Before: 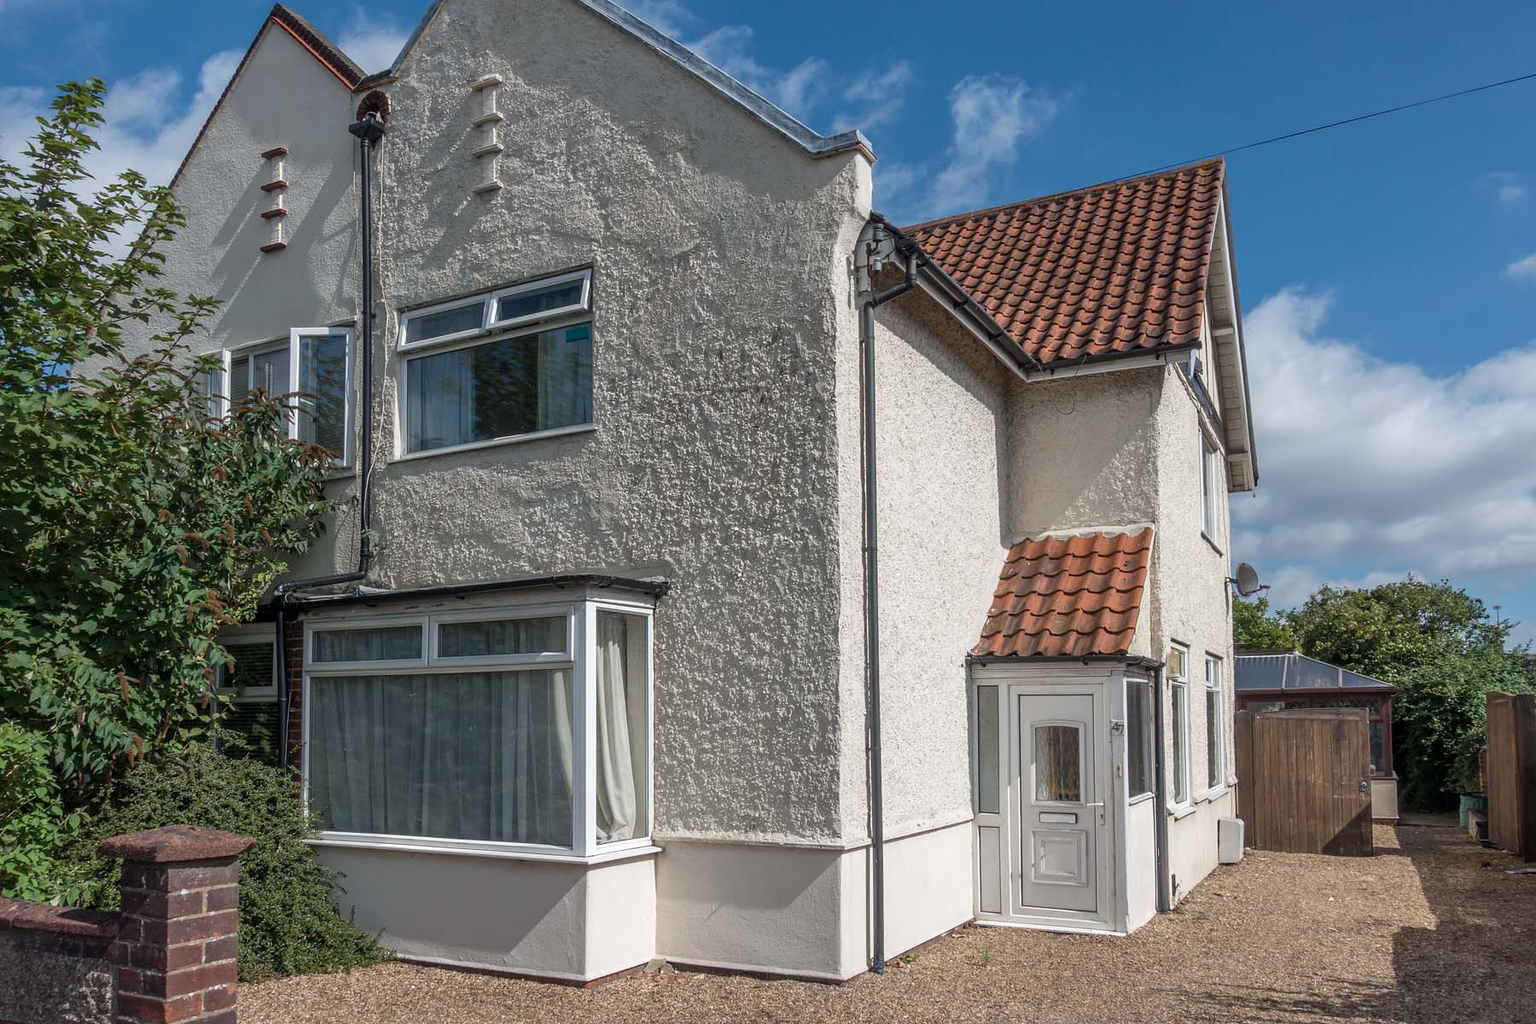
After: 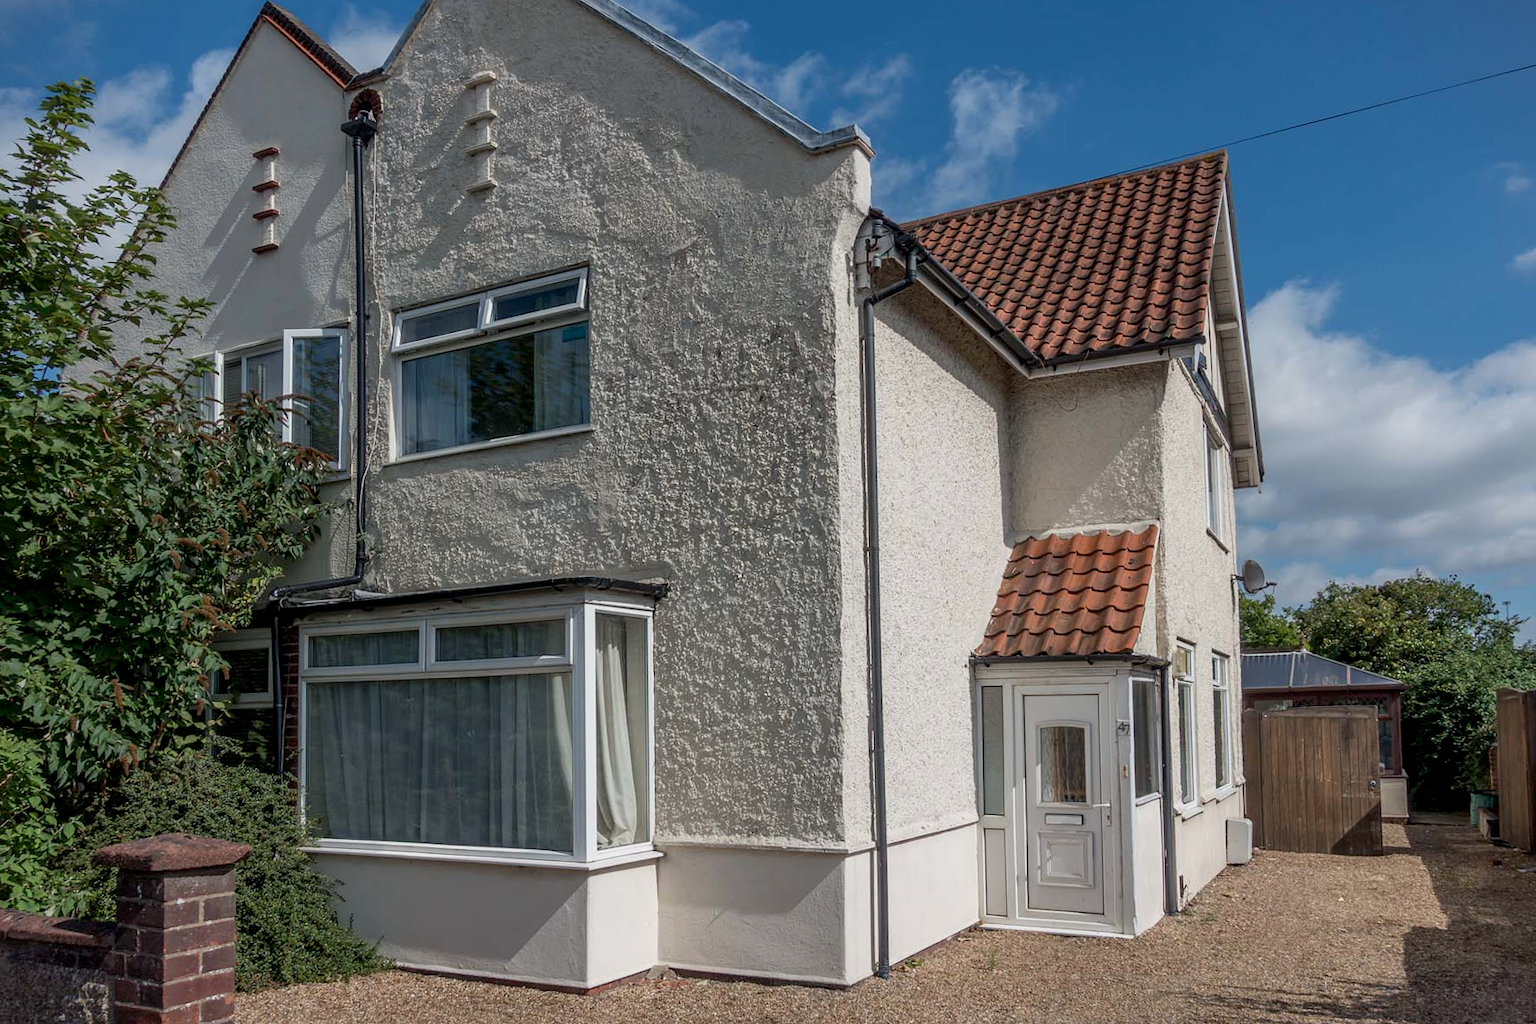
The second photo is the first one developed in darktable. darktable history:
vignetting: fall-off start 100%, fall-off radius 71%, brightness -0.434, saturation -0.2, width/height ratio 1.178, dithering 8-bit output, unbound false
exposure: black level correction 0.006, exposure -0.226 EV, compensate highlight preservation false
rotate and perspective: rotation -0.45°, automatic cropping original format, crop left 0.008, crop right 0.992, crop top 0.012, crop bottom 0.988
